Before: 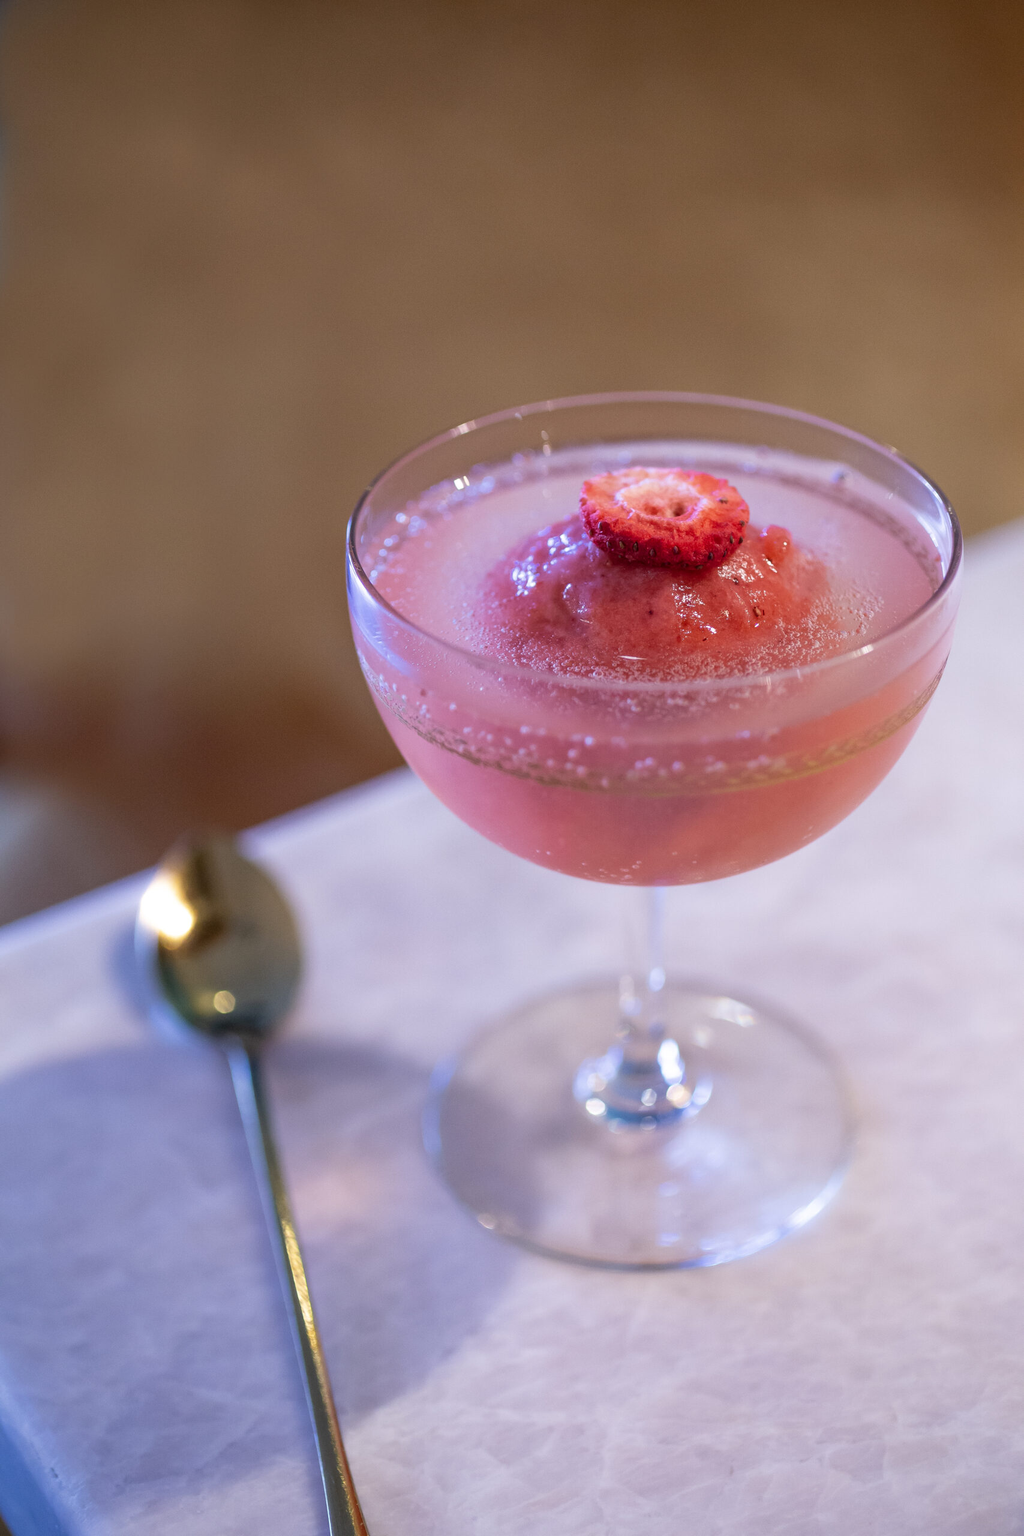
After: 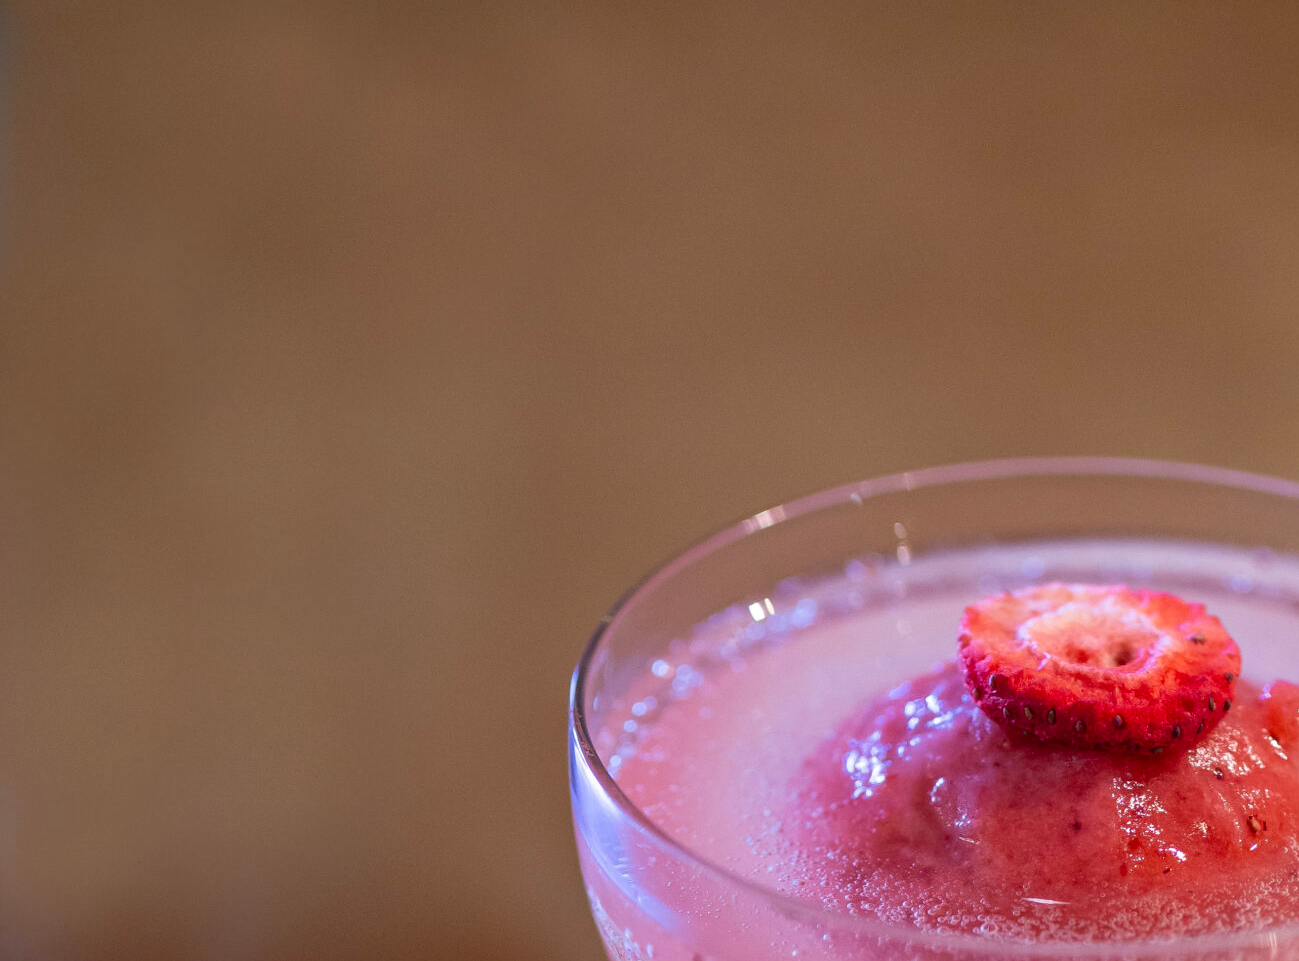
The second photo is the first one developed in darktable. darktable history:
crop: left 0.519%, top 7.64%, right 23.336%, bottom 54.817%
